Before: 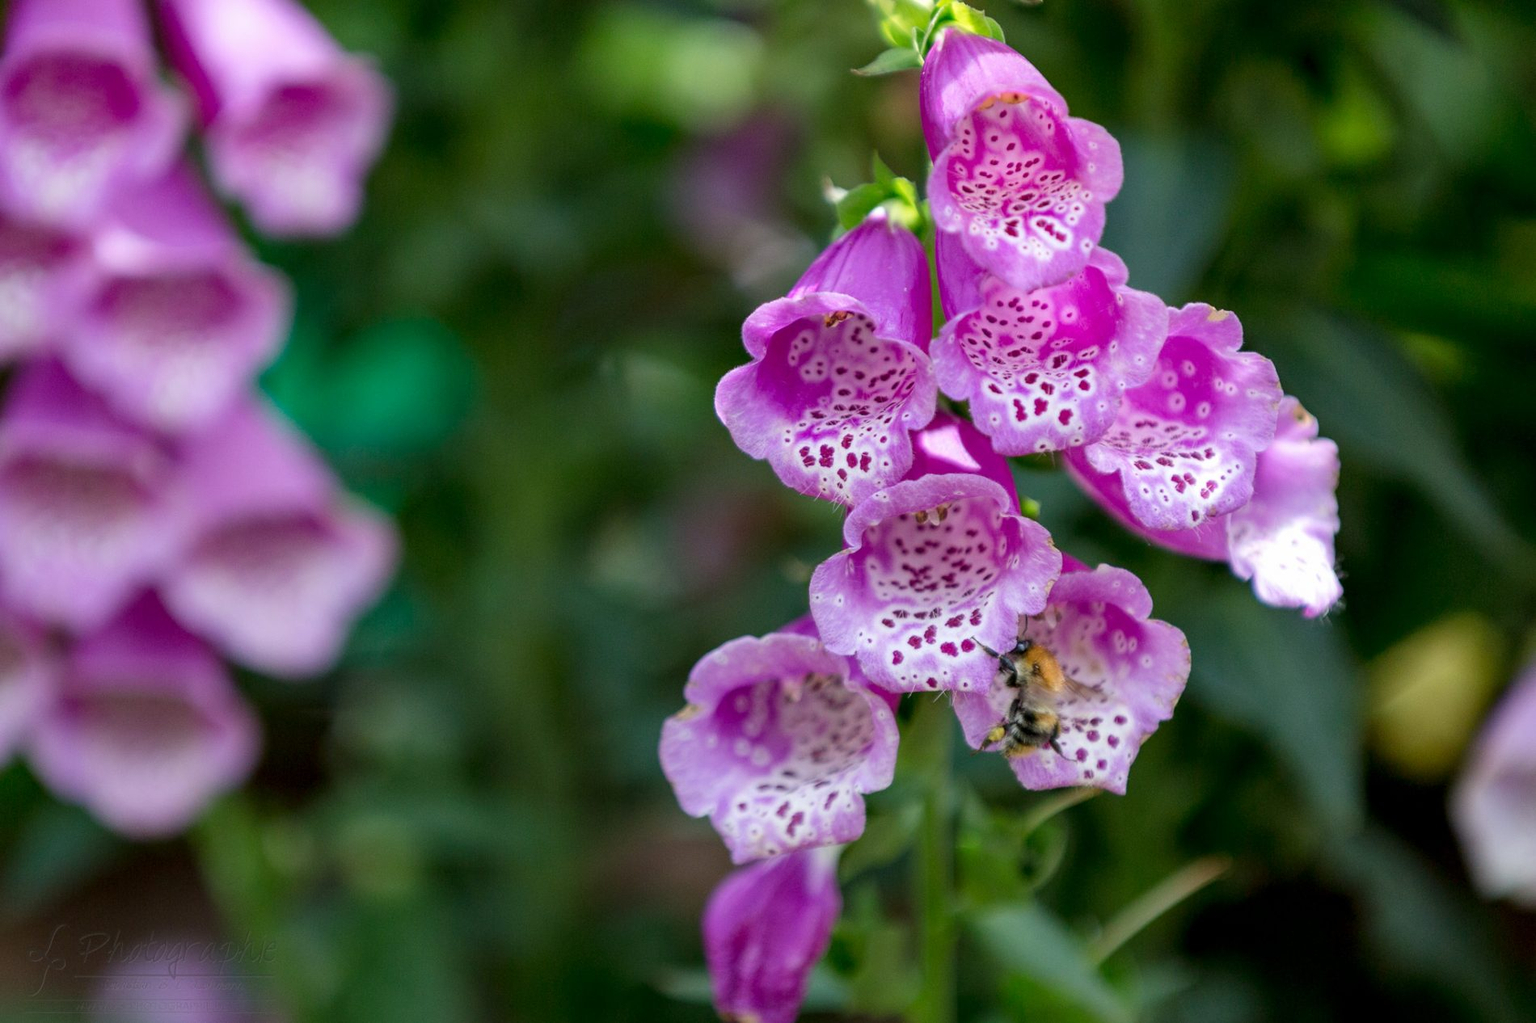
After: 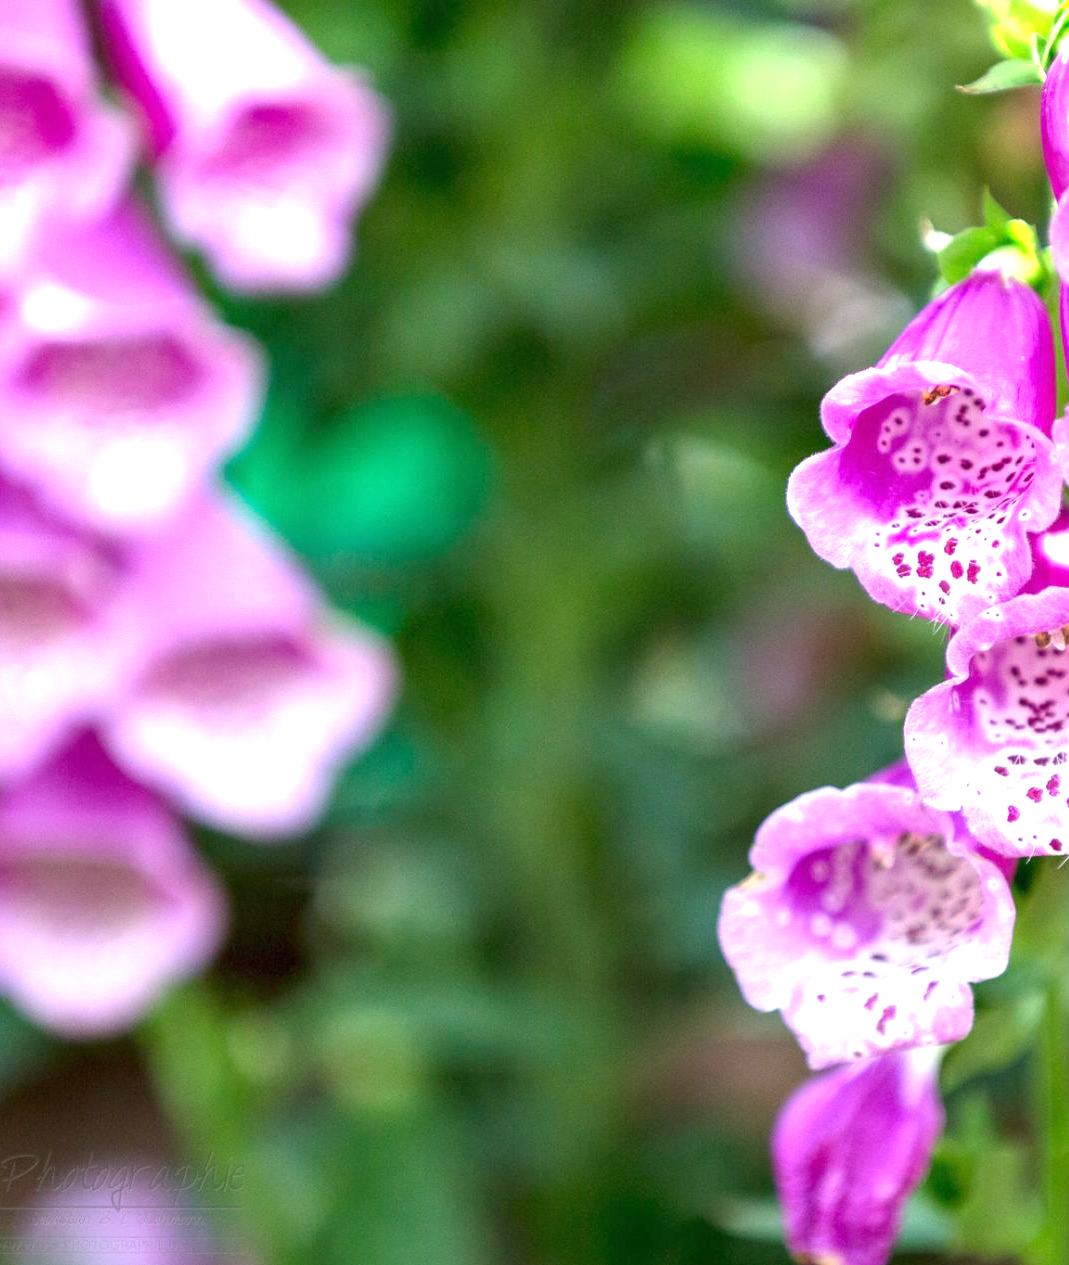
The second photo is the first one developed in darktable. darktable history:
crop: left 5.114%, right 38.589%
exposure: black level correction 0, exposure 1.45 EV, compensate exposure bias true, compensate highlight preservation false
